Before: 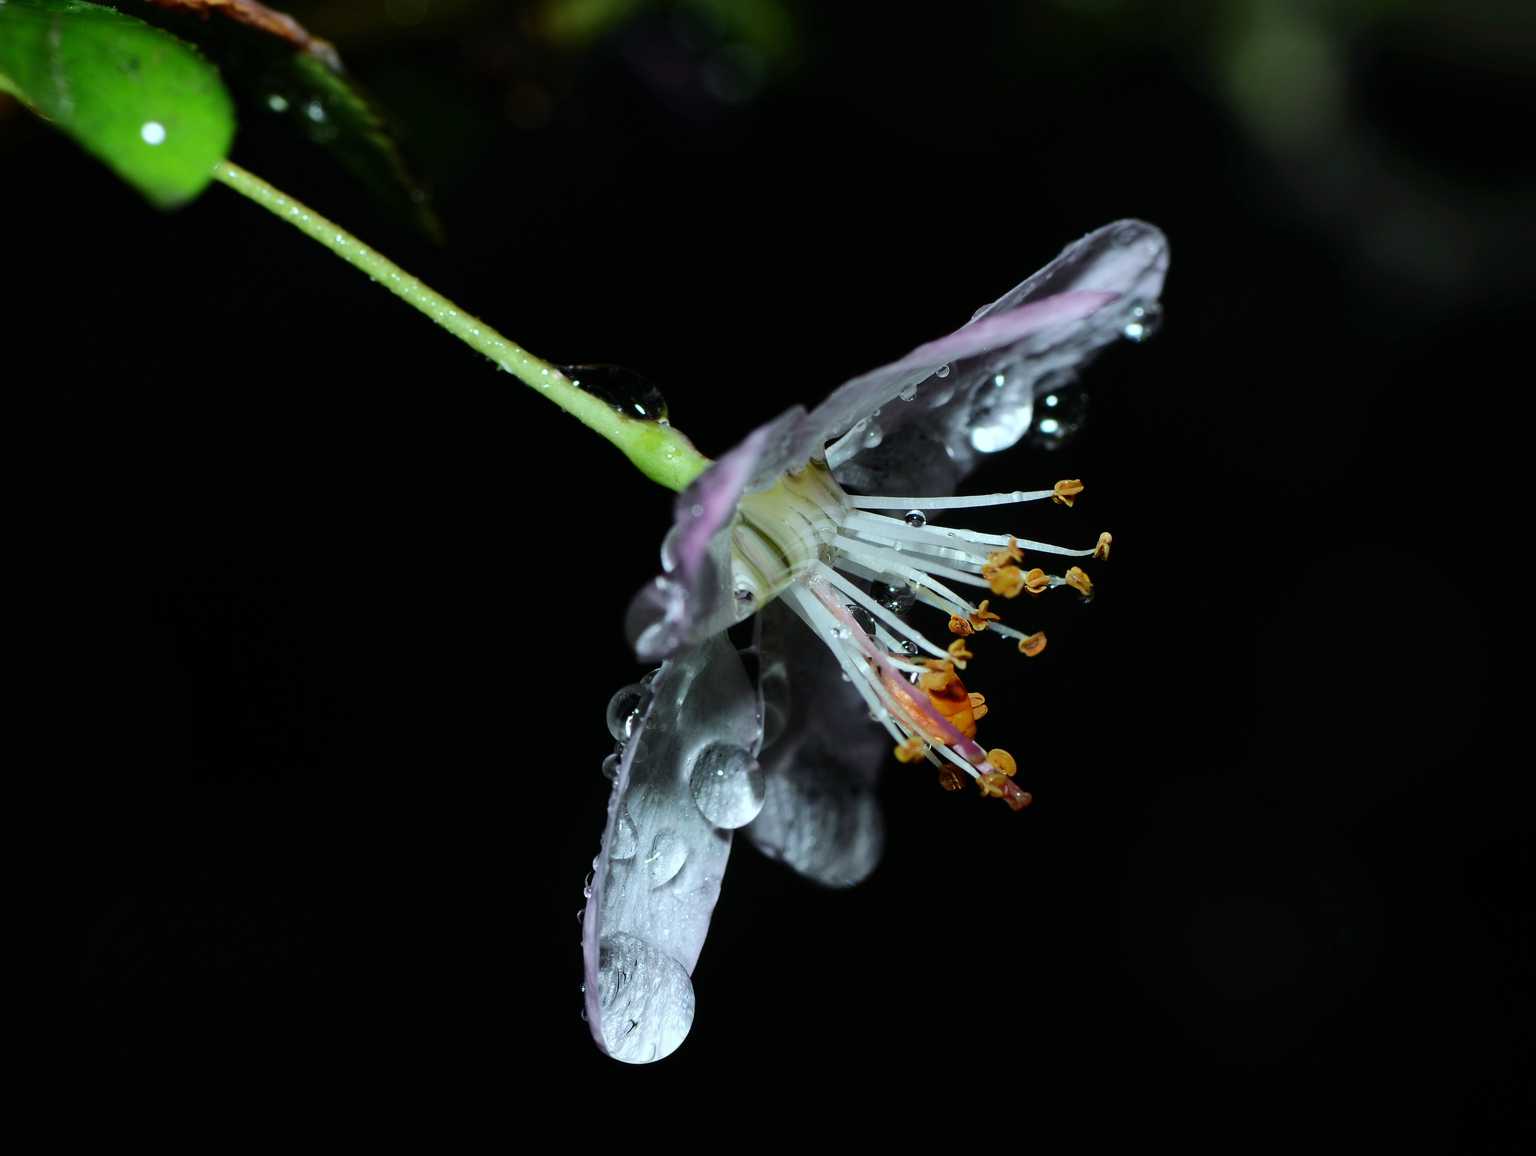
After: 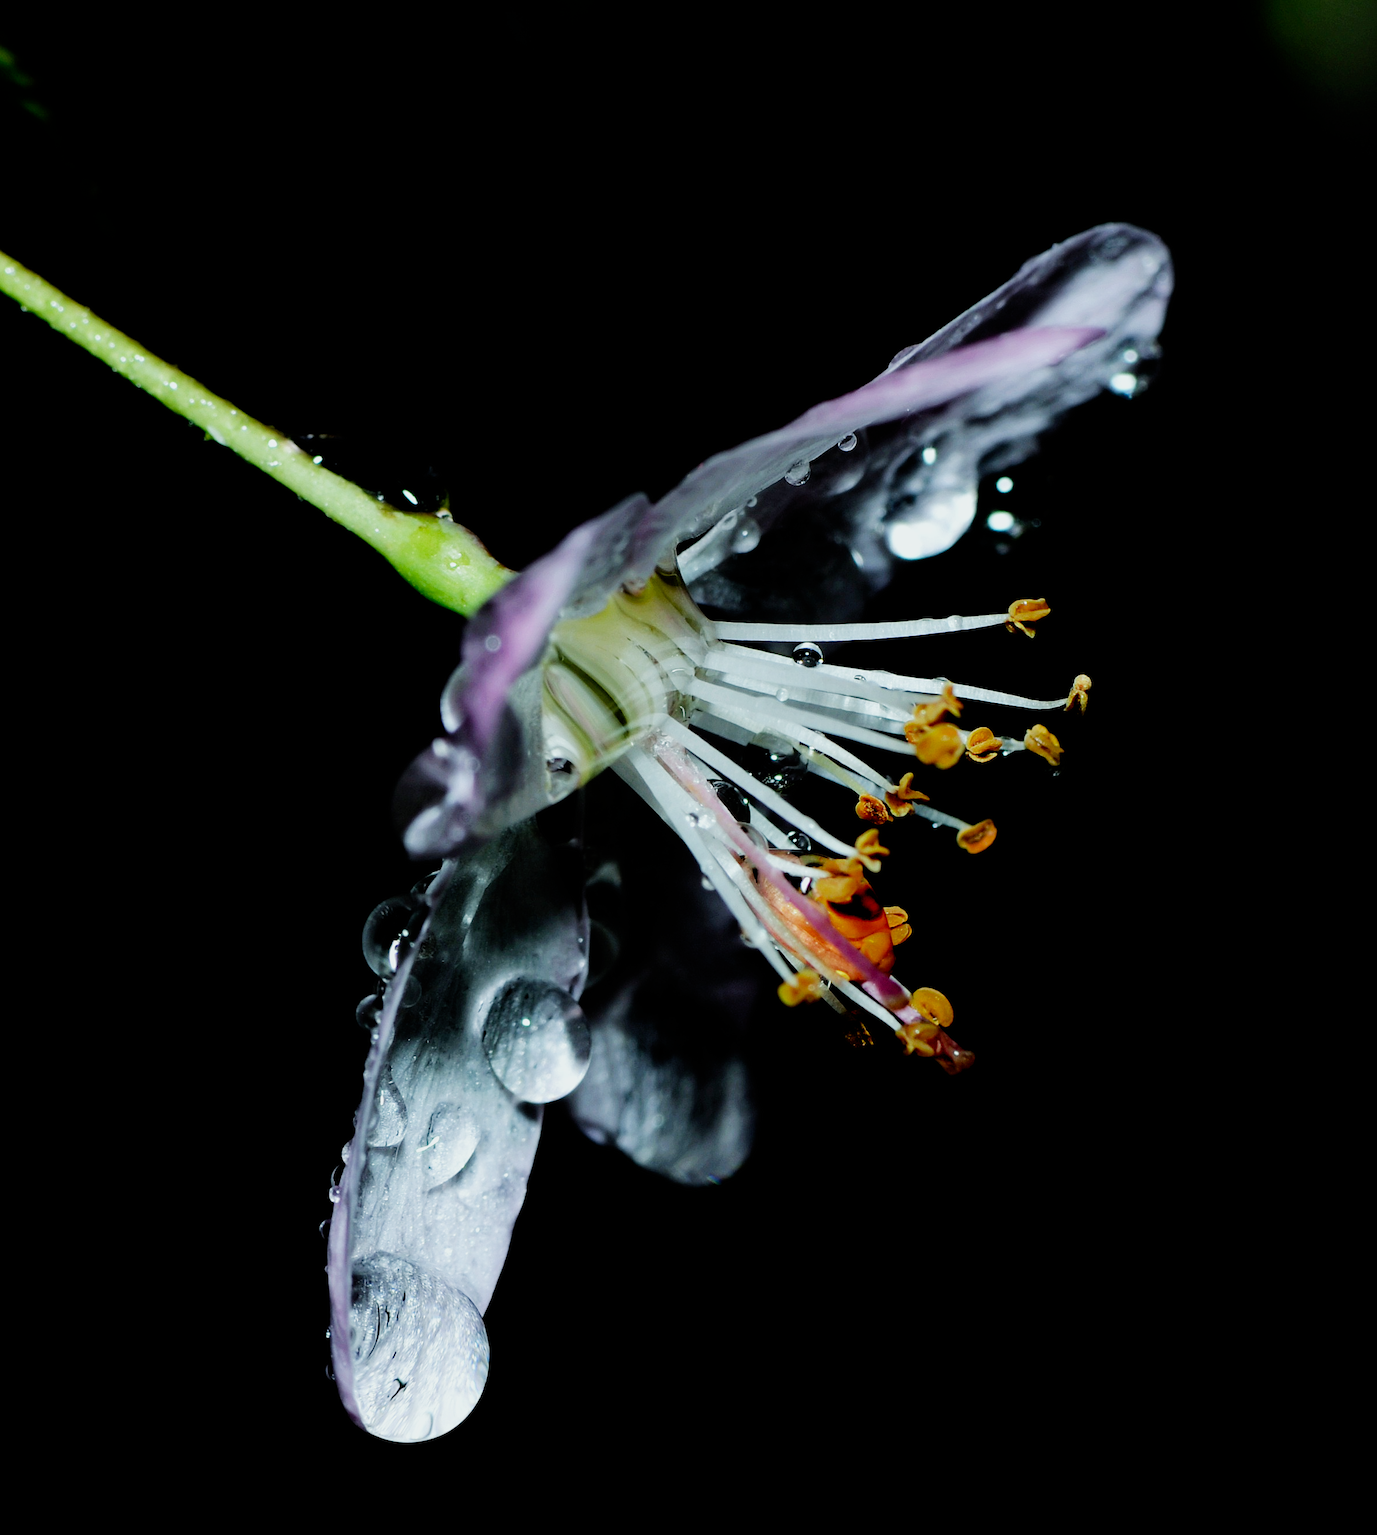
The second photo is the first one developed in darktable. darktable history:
exposure: black level correction 0.007, compensate exposure bias true, compensate highlight preservation false
crop and rotate: left 23.196%, top 5.648%, right 14.683%, bottom 2.333%
filmic rgb: black relative exposure -8 EV, white relative exposure 4.03 EV, threshold 2.96 EV, hardness 4.1, contrast 1.366, add noise in highlights 0.001, preserve chrominance no, color science v3 (2019), use custom middle-gray values true, contrast in highlights soft, enable highlight reconstruction true
